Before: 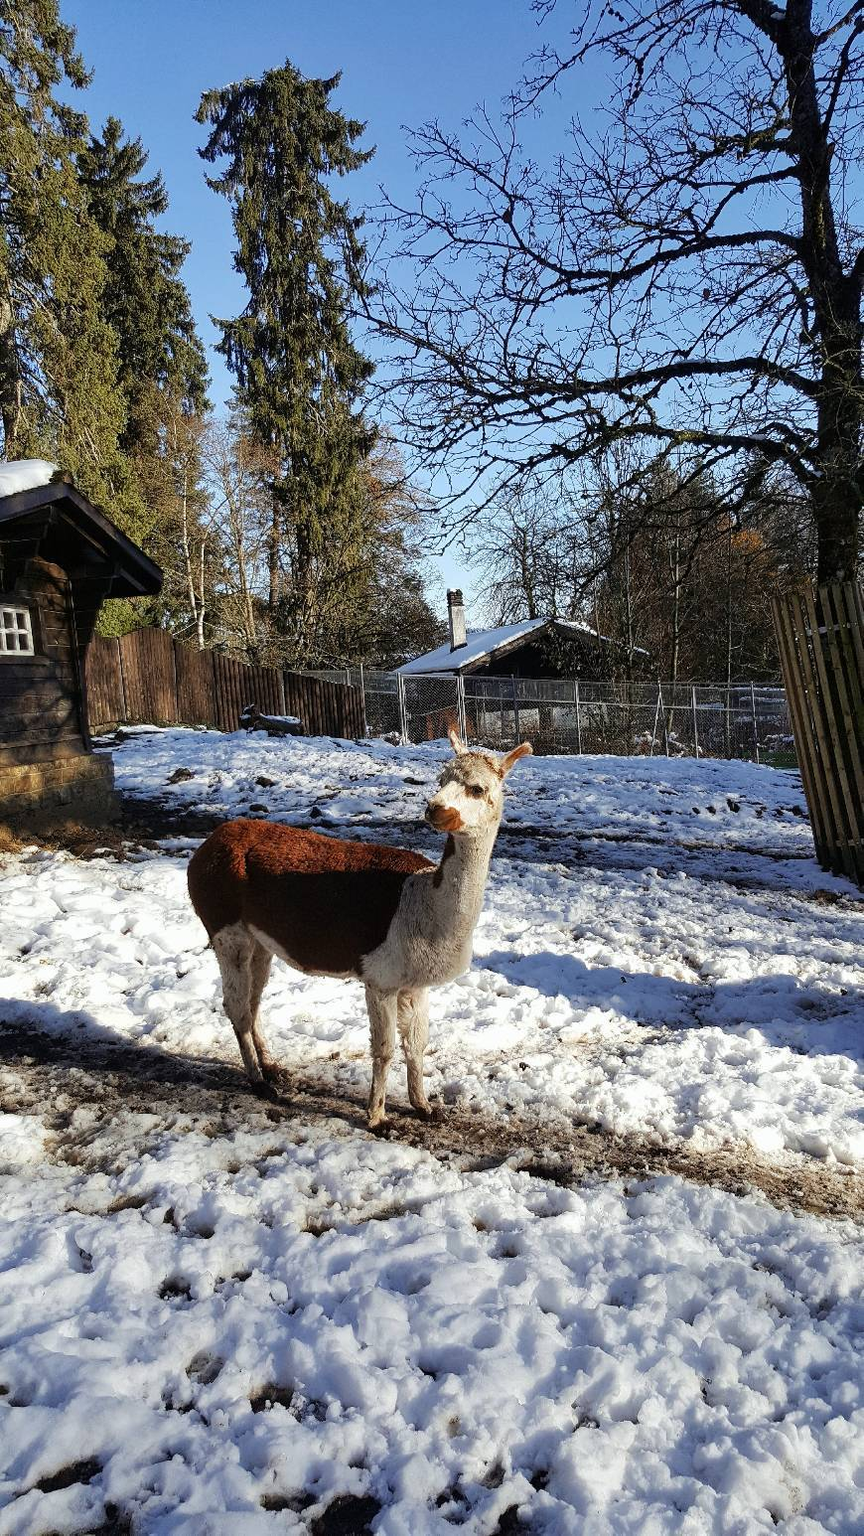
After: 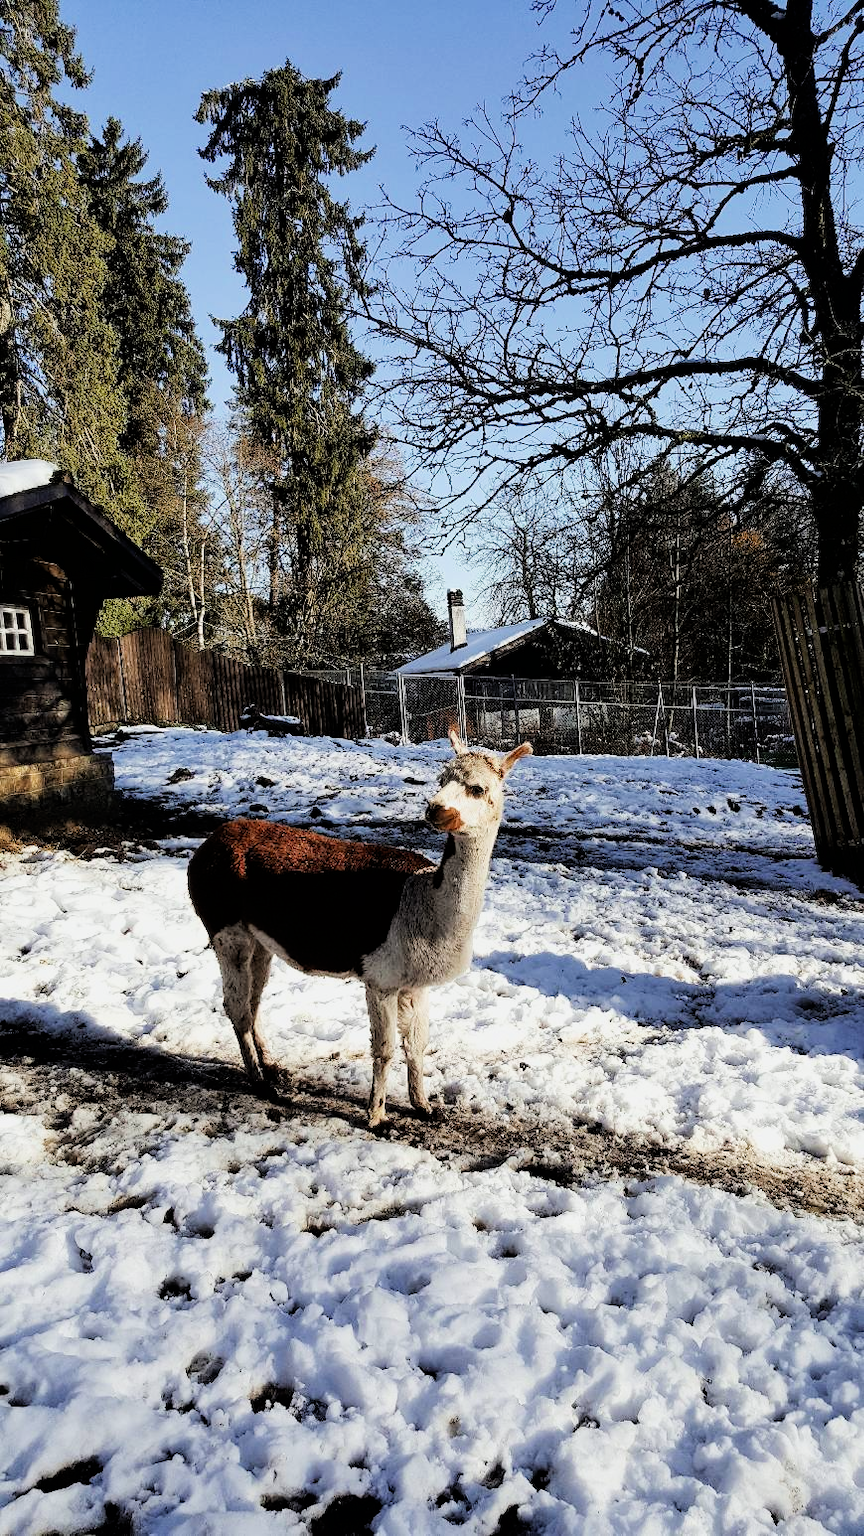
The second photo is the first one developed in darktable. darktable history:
tone equalizer: -8 EV -0.748 EV, -7 EV -0.684 EV, -6 EV -0.612 EV, -5 EV -0.396 EV, -3 EV 0.386 EV, -2 EV 0.6 EV, -1 EV 0.681 EV, +0 EV 0.766 EV, edges refinement/feathering 500, mask exposure compensation -1.57 EV, preserve details no
filmic rgb: black relative exposure -7.95 EV, white relative exposure 4.09 EV, hardness 4.09, latitude 51.18%, contrast 1.008, shadows ↔ highlights balance 5.53%
